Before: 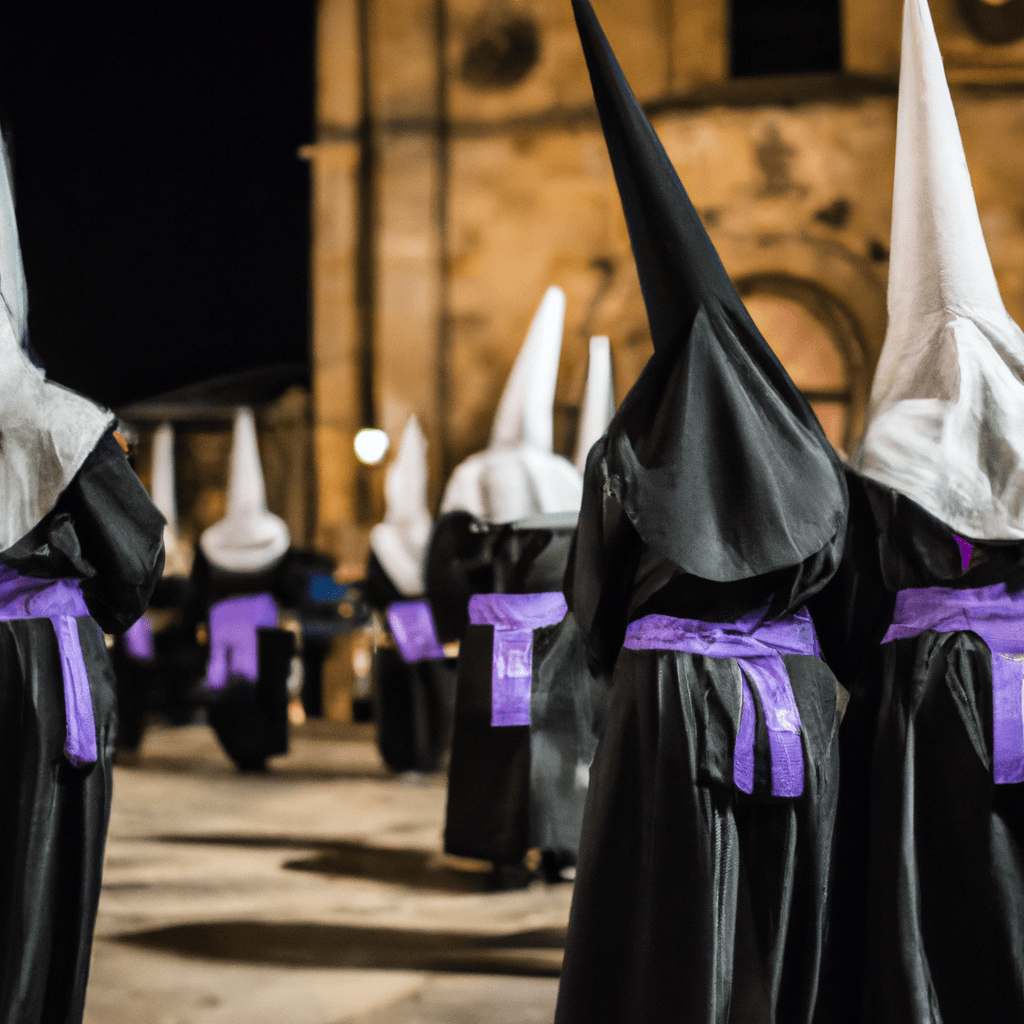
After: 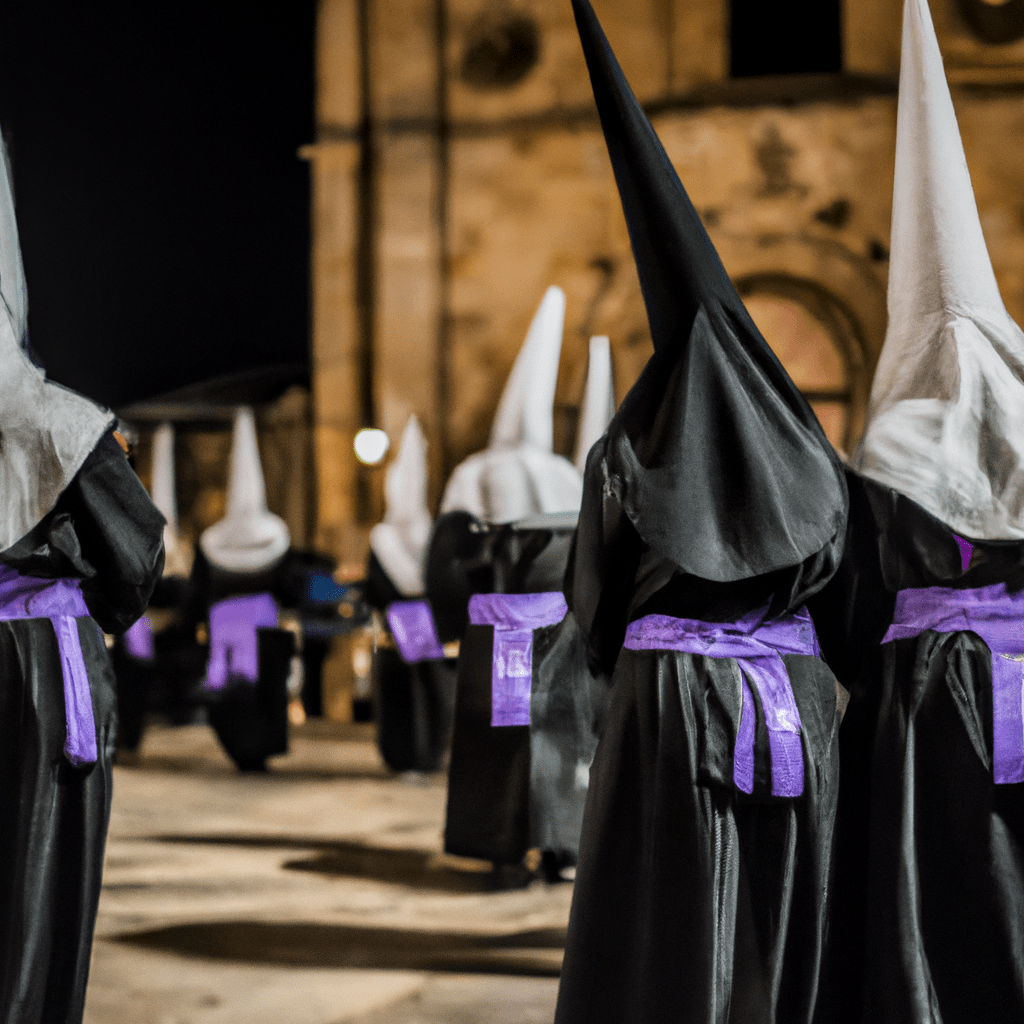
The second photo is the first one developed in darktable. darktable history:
graduated density: on, module defaults
local contrast: on, module defaults
